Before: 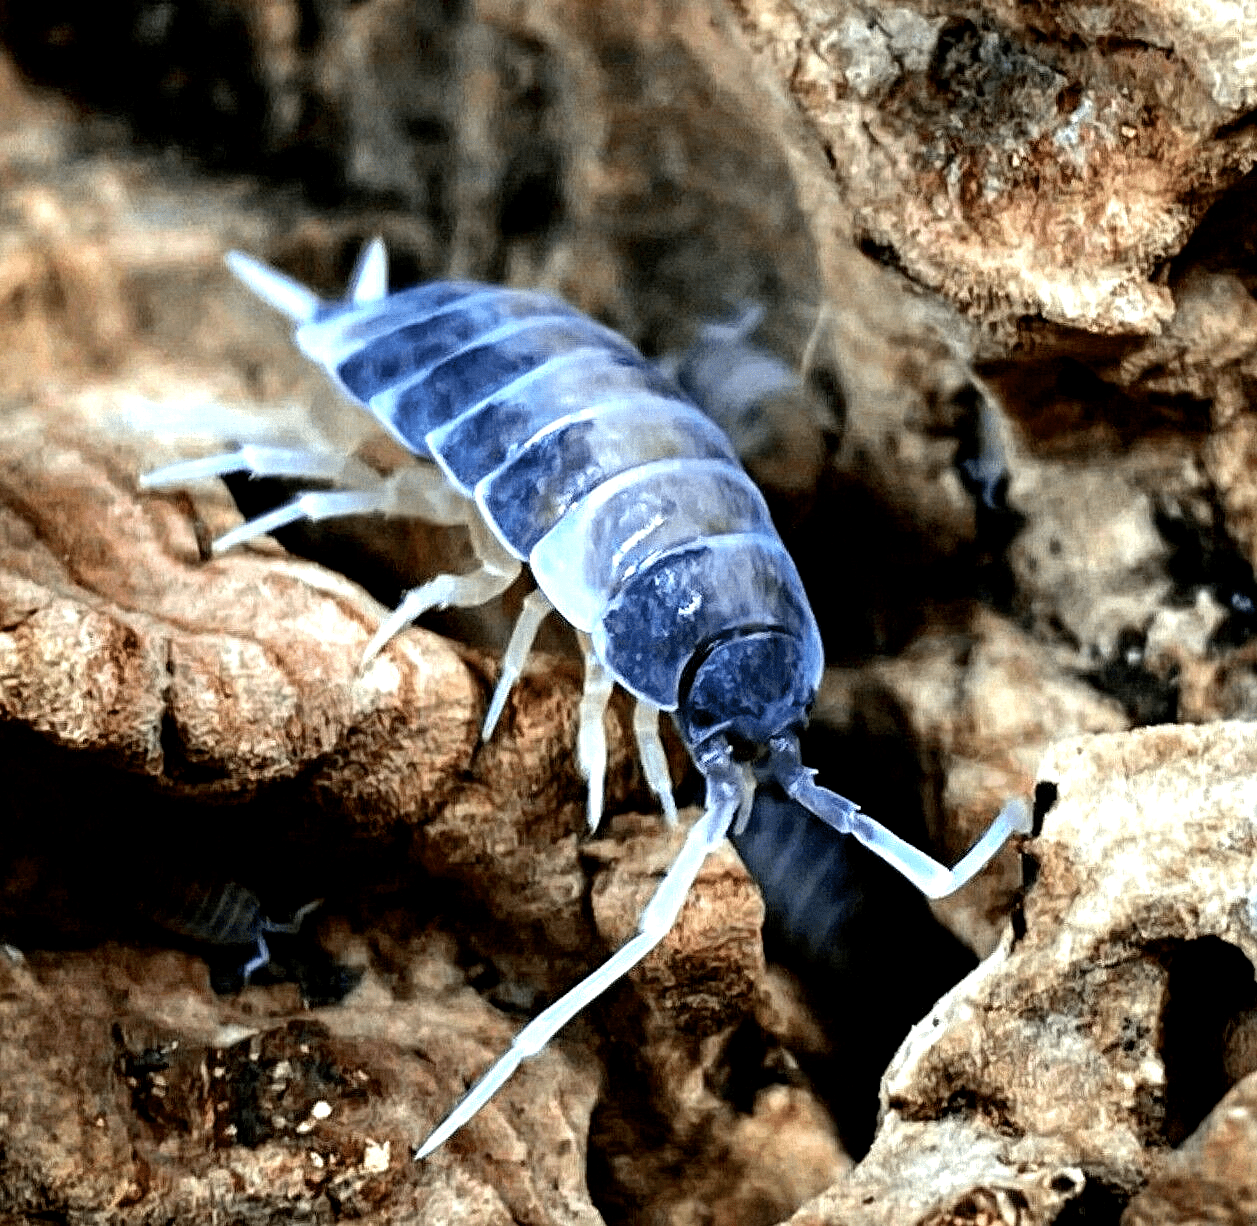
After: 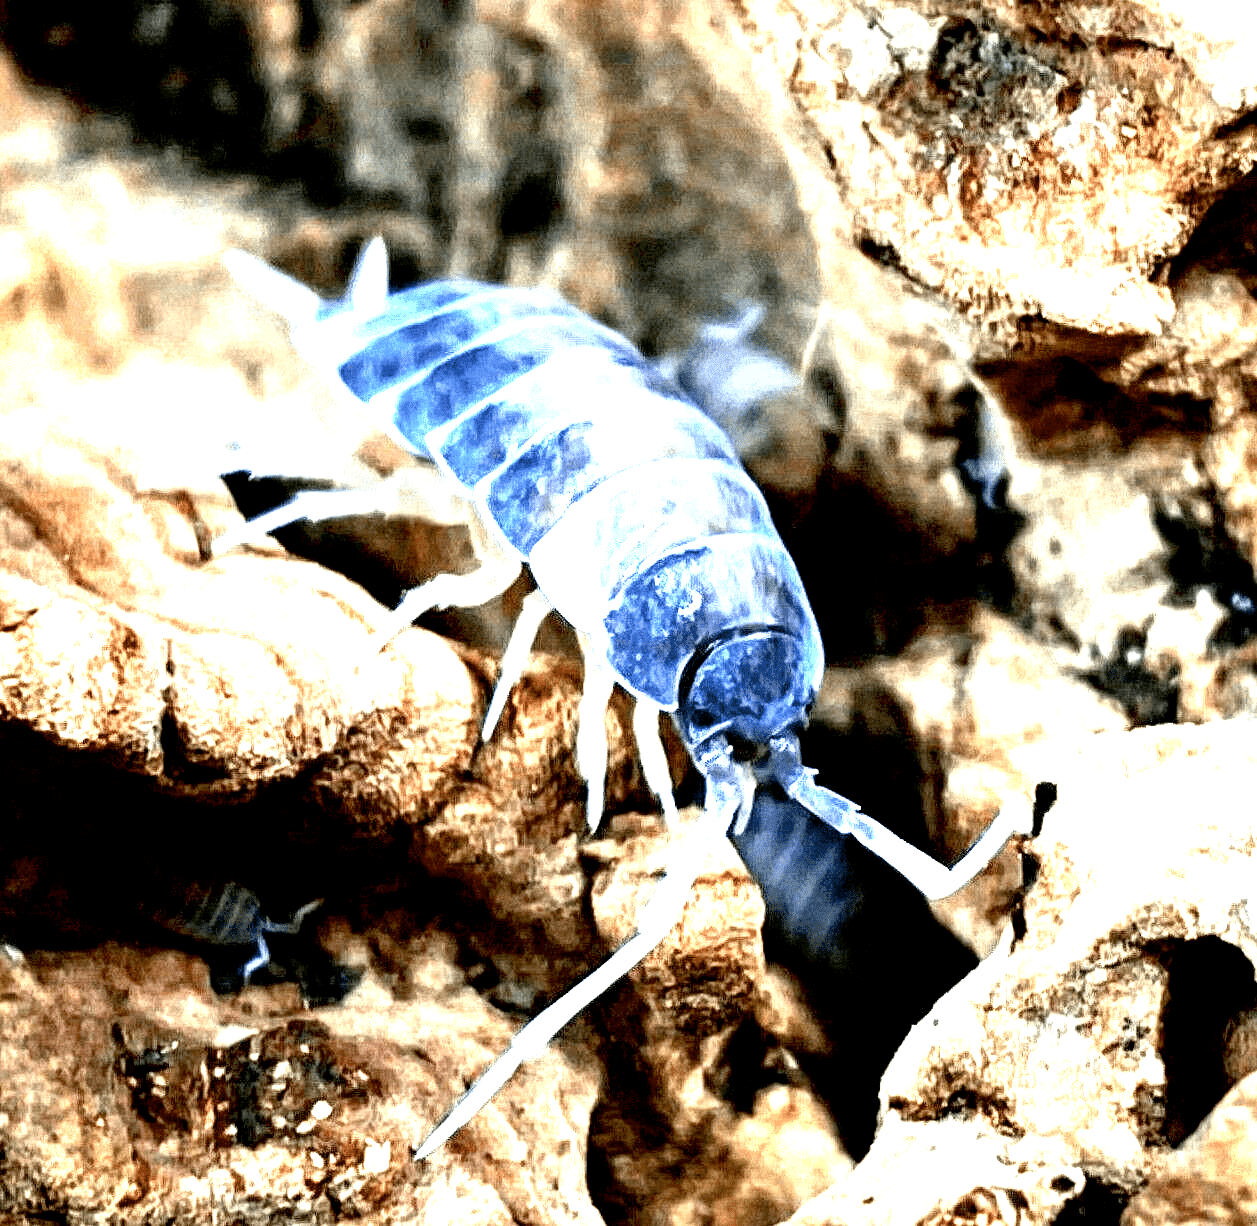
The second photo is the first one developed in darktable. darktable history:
exposure: black level correction 0.001, exposure 1.723 EV, compensate exposure bias true, compensate highlight preservation false
